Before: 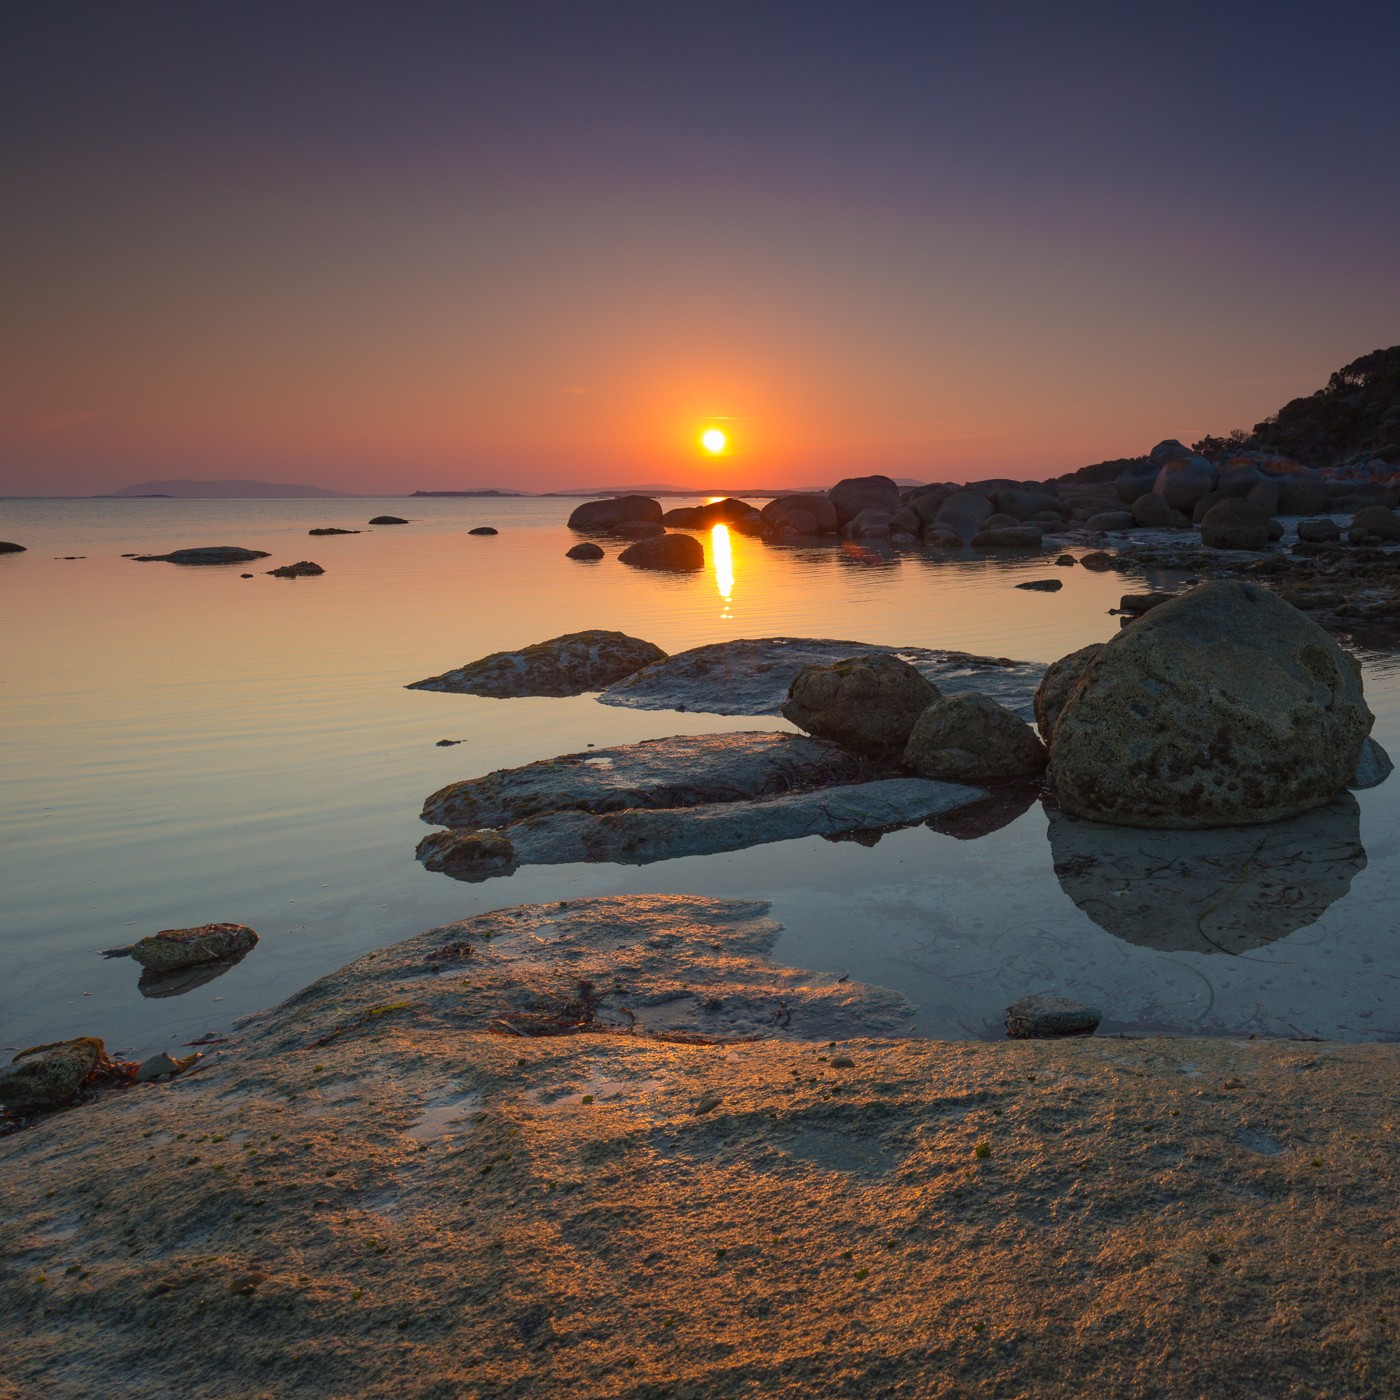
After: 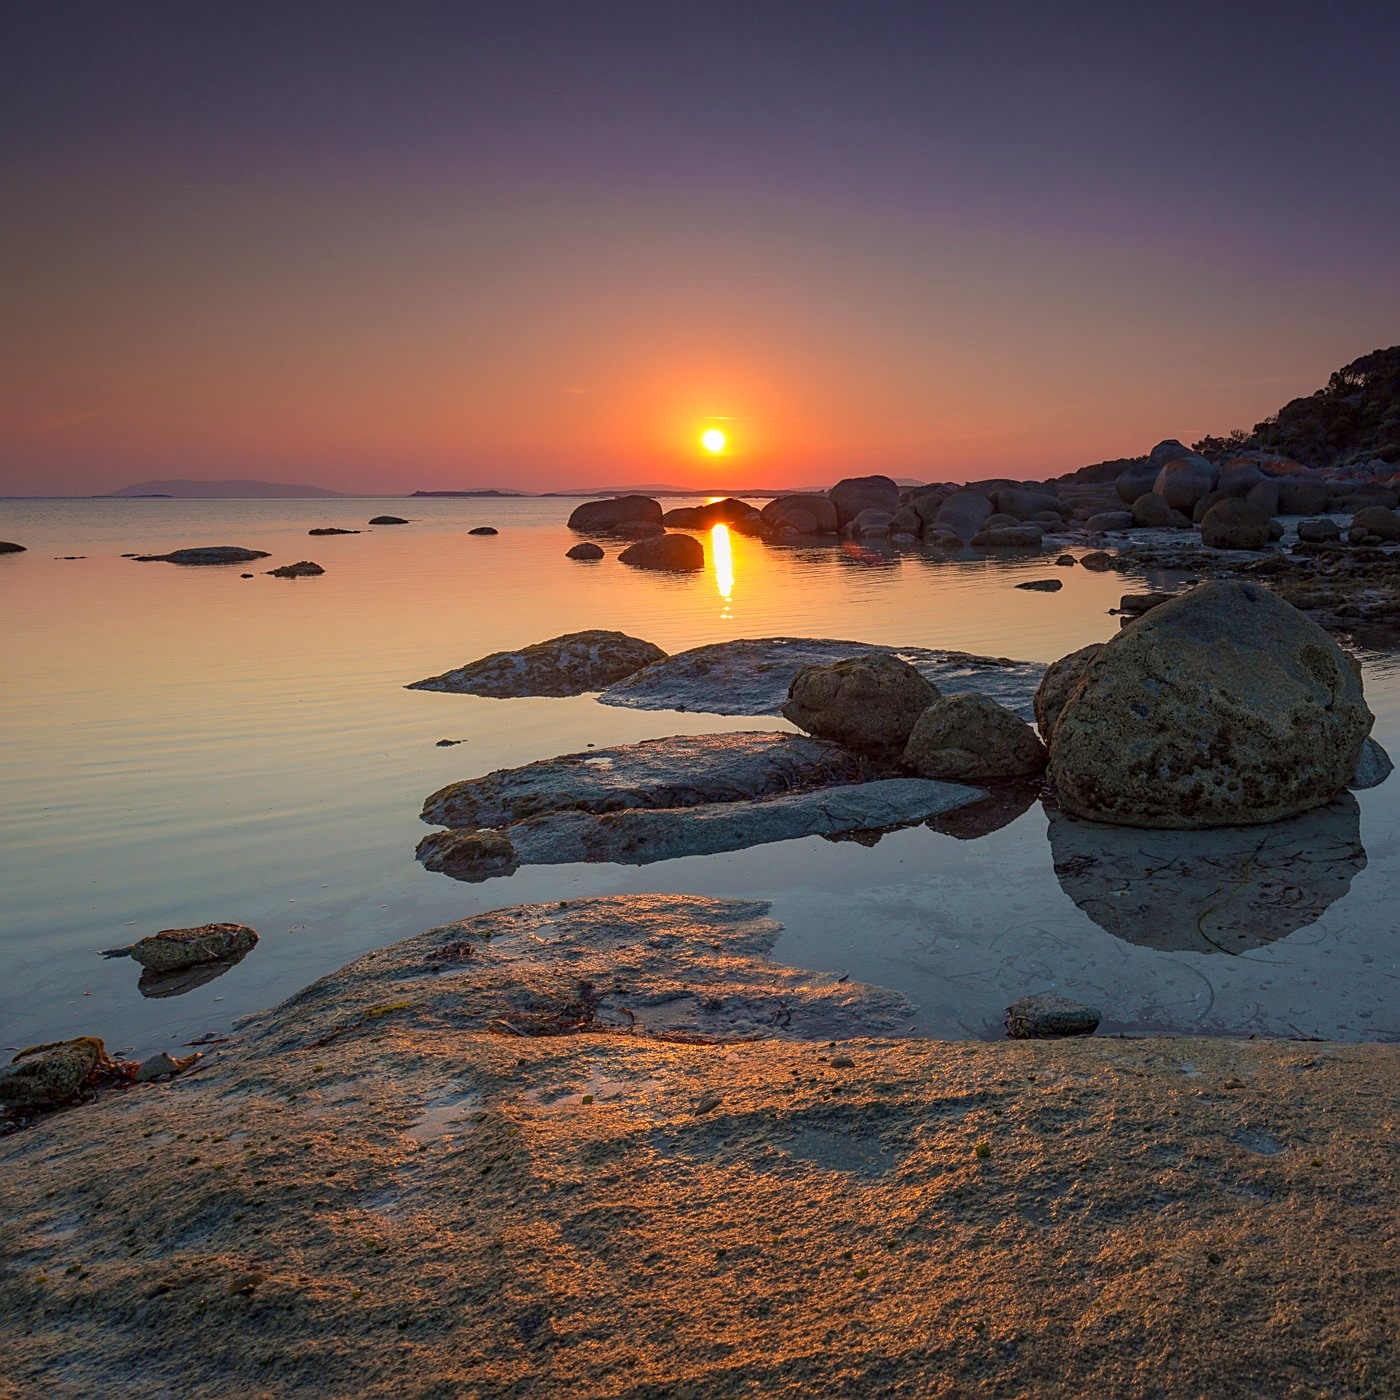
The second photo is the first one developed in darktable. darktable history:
levels: mode automatic
local contrast: on, module defaults
sharpen: on, module defaults
tone curve: curves: ch0 [(0.013, 0) (0.061, 0.068) (0.239, 0.256) (0.502, 0.505) (0.683, 0.676) (0.761, 0.773) (0.858, 0.858) (0.987, 0.945)]; ch1 [(0, 0) (0.172, 0.123) (0.304, 0.288) (0.414, 0.44) (0.472, 0.473) (0.502, 0.508) (0.521, 0.528) (0.583, 0.595) (0.654, 0.673) (0.728, 0.761) (1, 1)]; ch2 [(0, 0) (0.411, 0.424) (0.485, 0.476) (0.502, 0.502) (0.553, 0.557) (0.57, 0.576) (1, 1)], color space Lab, independent channels, preserve colors none
